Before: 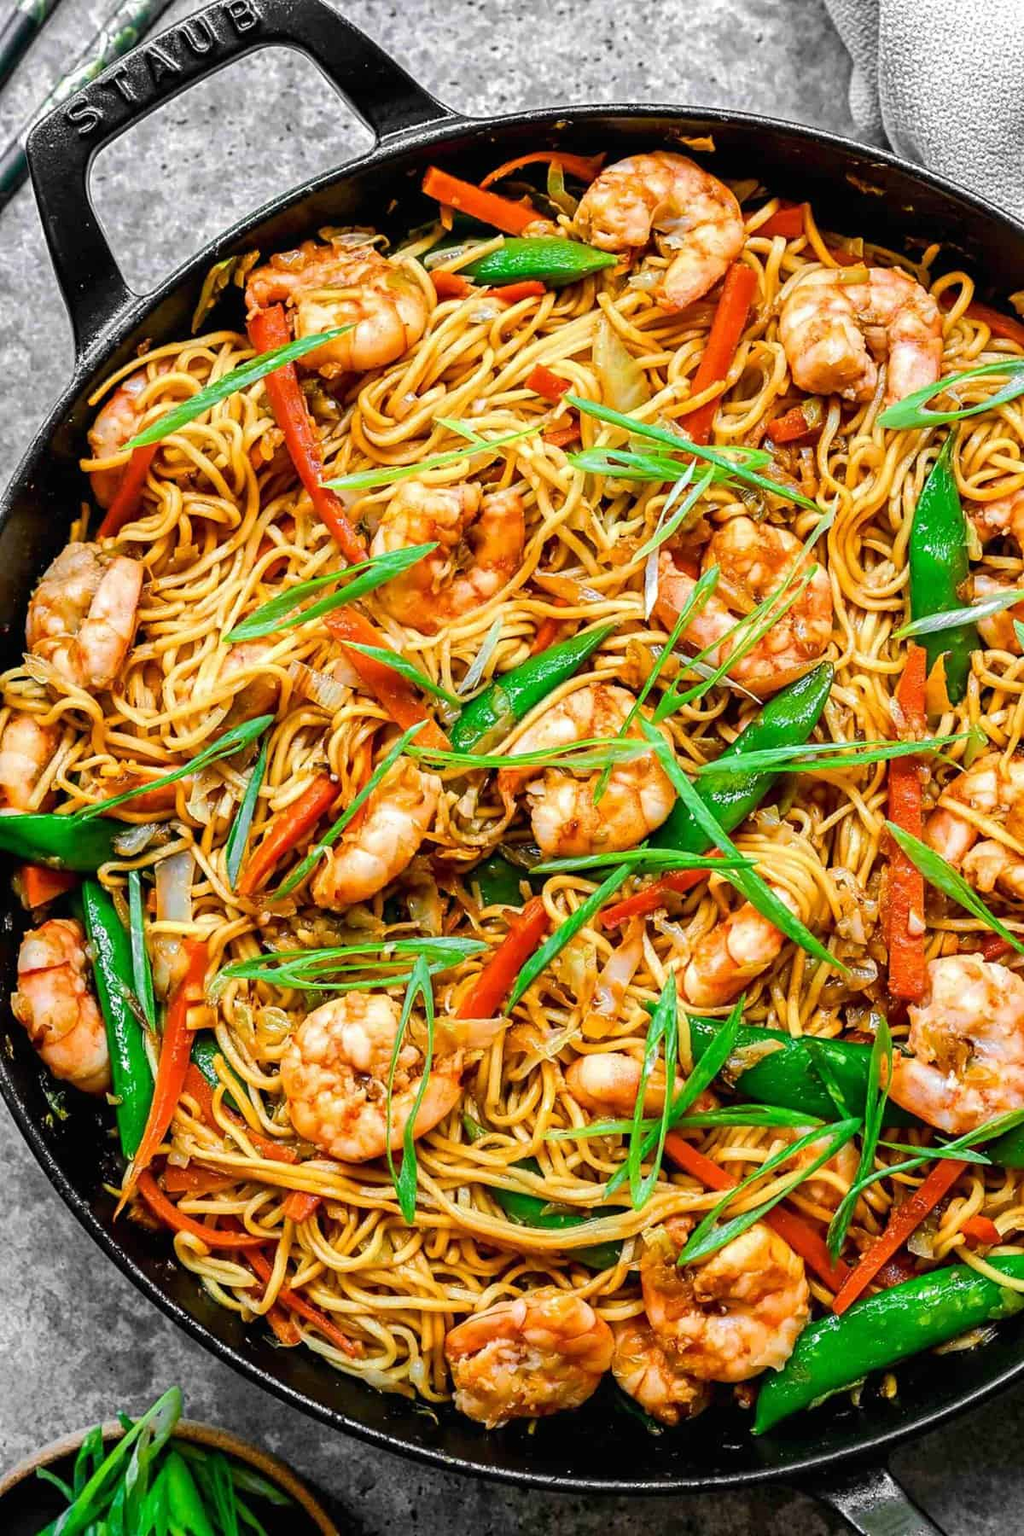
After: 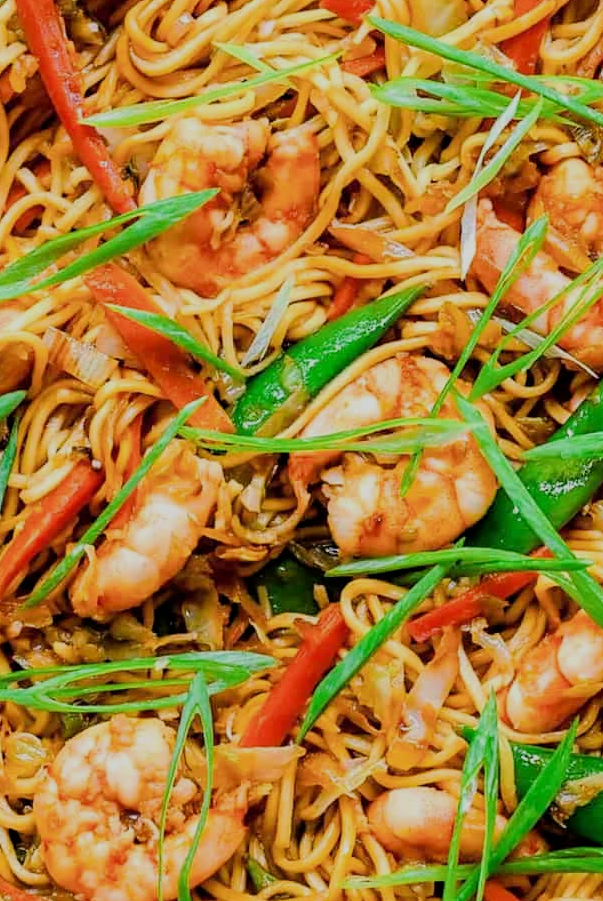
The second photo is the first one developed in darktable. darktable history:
crop: left 24.654%, top 24.871%, right 25.044%, bottom 25.026%
filmic rgb: black relative exposure -7.65 EV, white relative exposure 4.56 EV, threshold 5.95 EV, hardness 3.61, enable highlight reconstruction true
